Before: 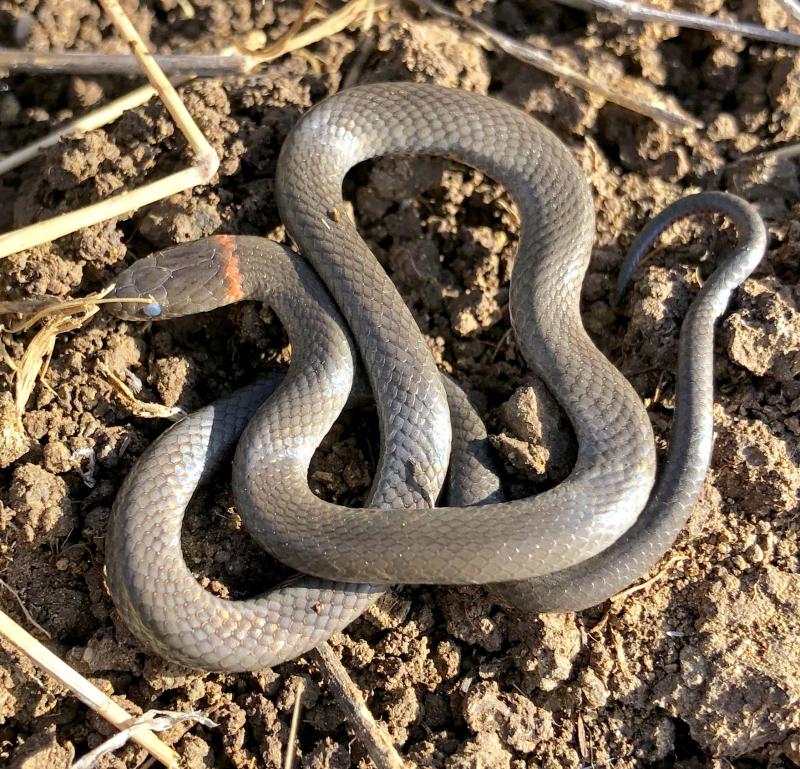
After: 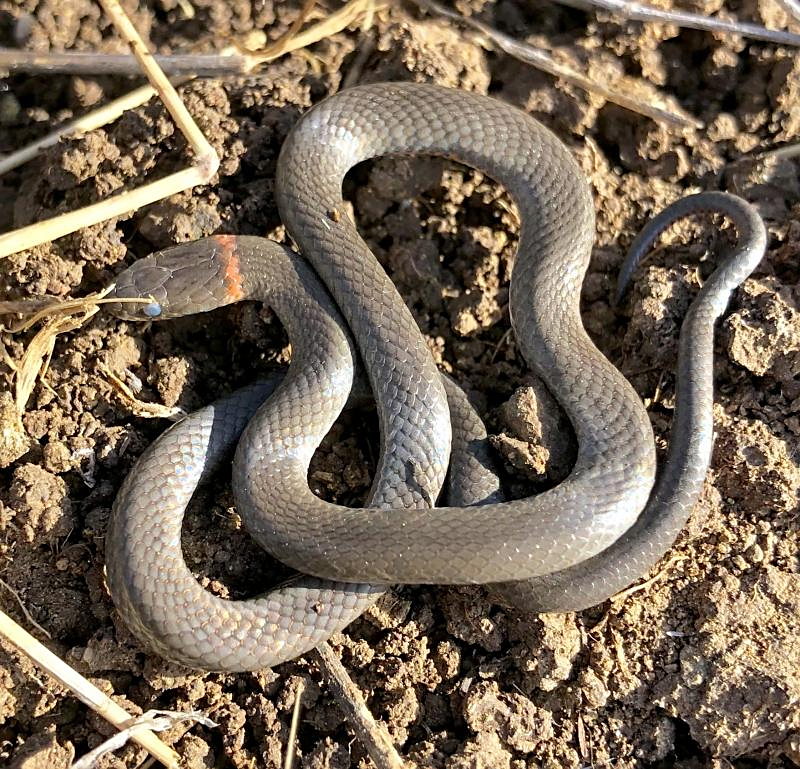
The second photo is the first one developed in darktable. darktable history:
sharpen: radius 1.867, amount 0.409, threshold 1.72
